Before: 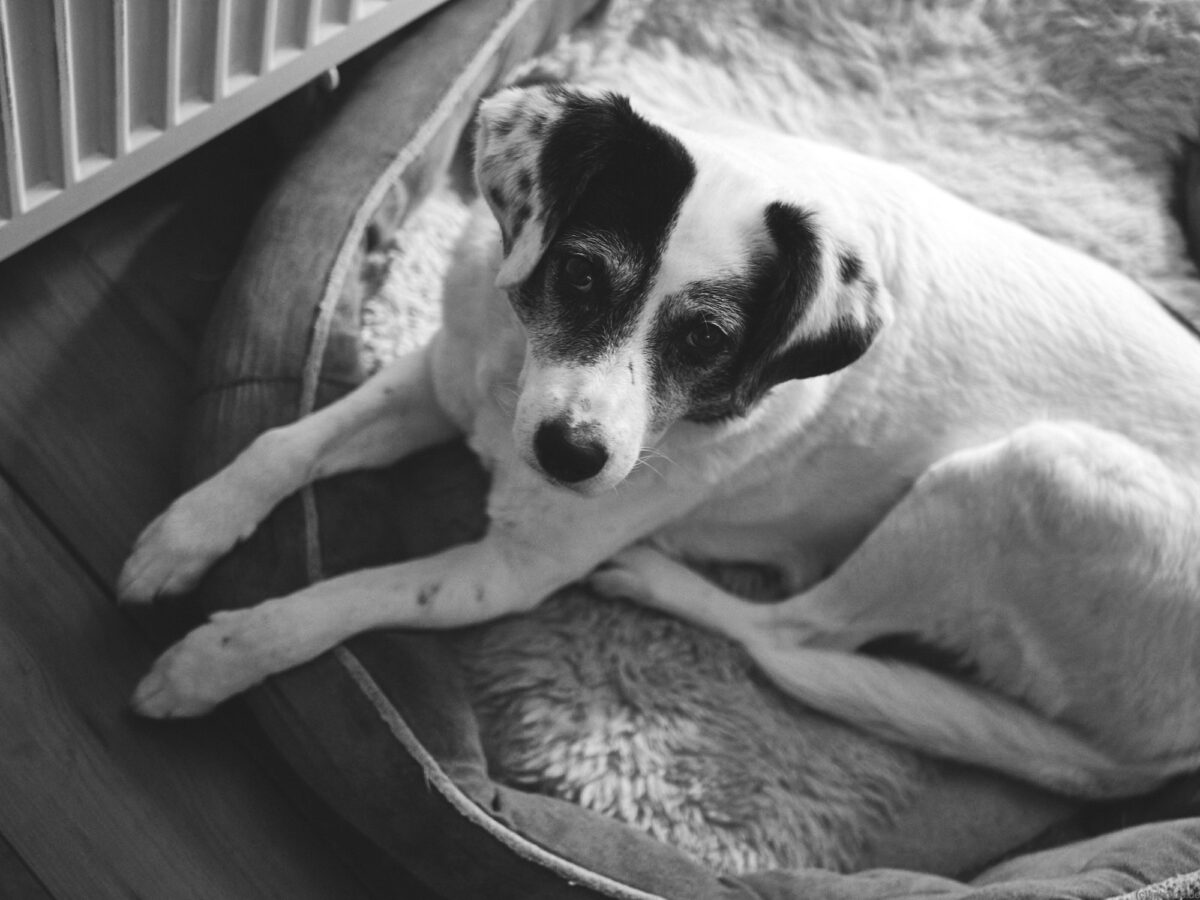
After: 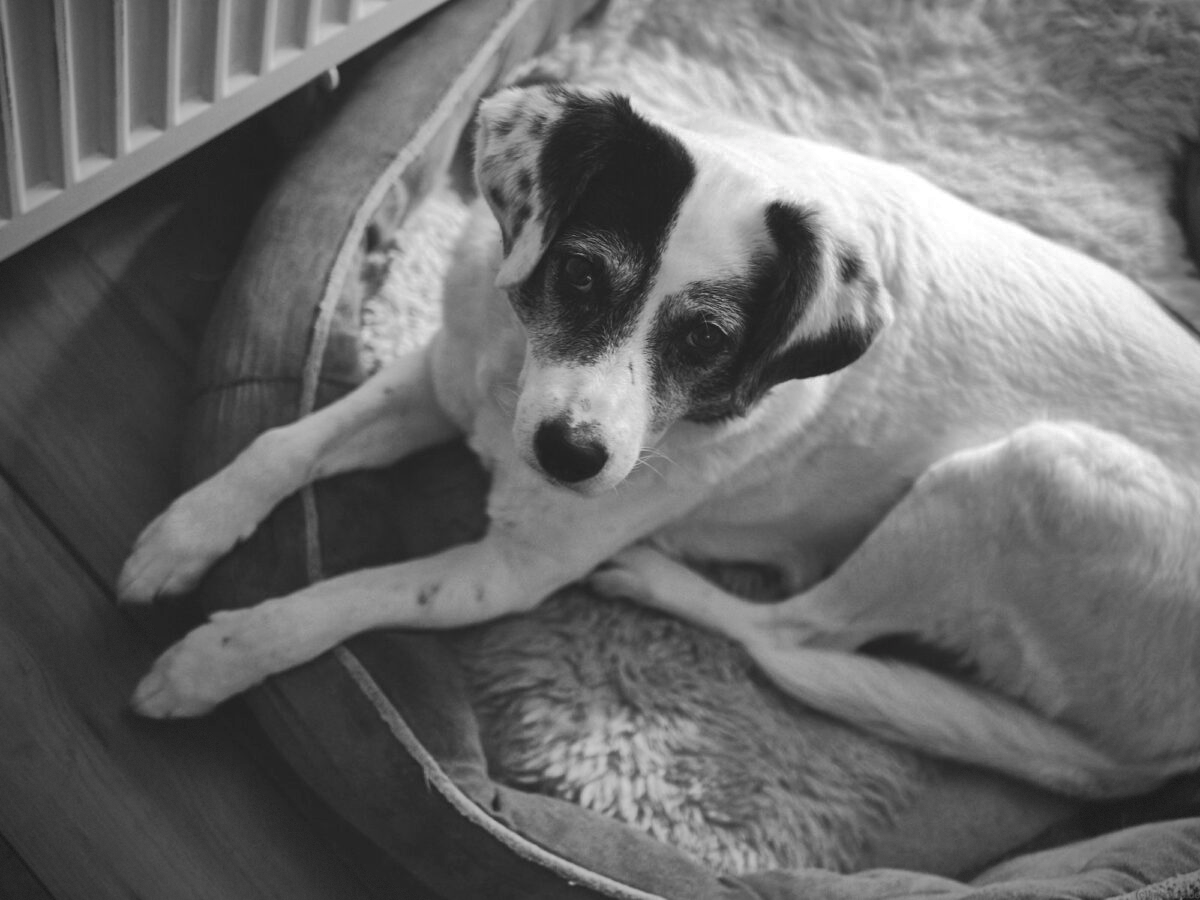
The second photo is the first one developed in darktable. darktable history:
shadows and highlights: shadows 40, highlights -60
vignetting: dithering 8-bit output, unbound false
